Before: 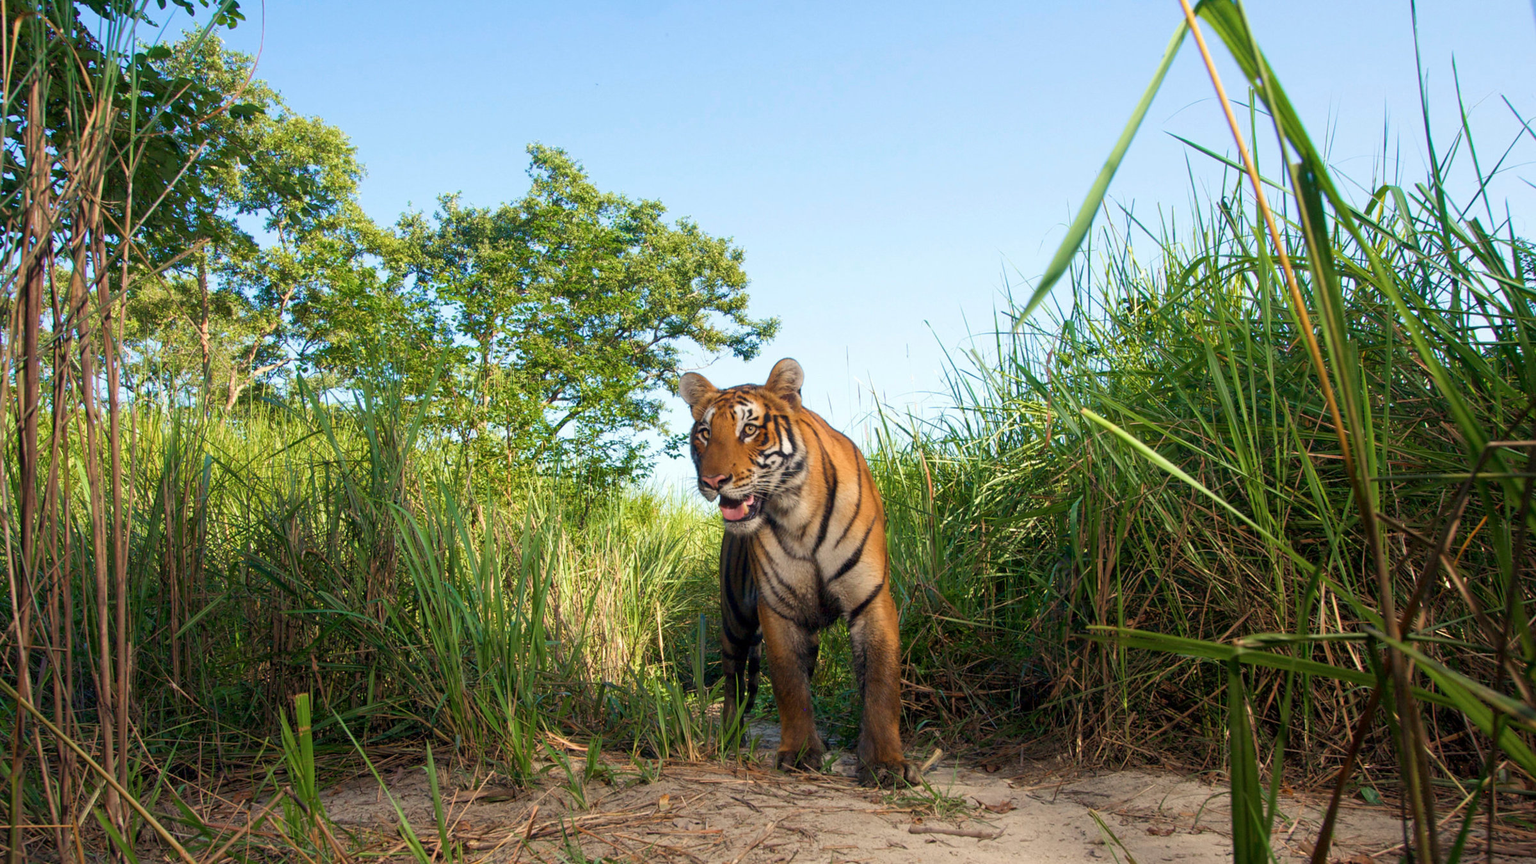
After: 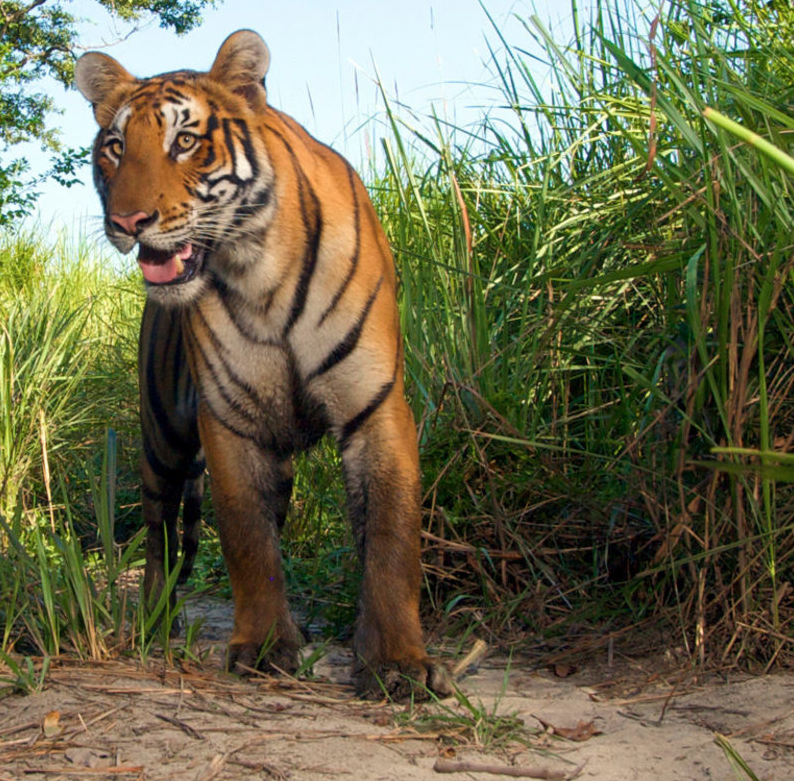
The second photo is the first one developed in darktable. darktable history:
crop: left 41.086%, top 39.284%, right 25.81%, bottom 2.8%
tone equalizer: on, module defaults
